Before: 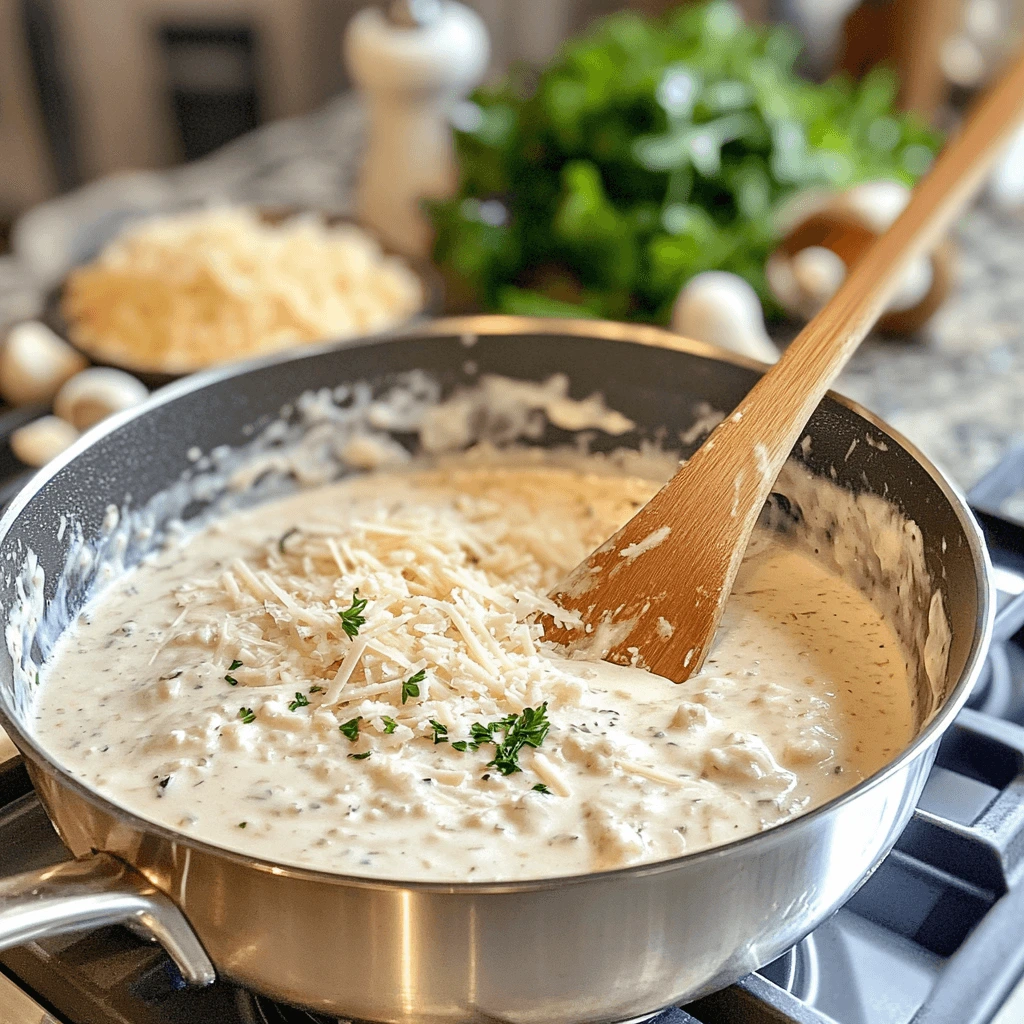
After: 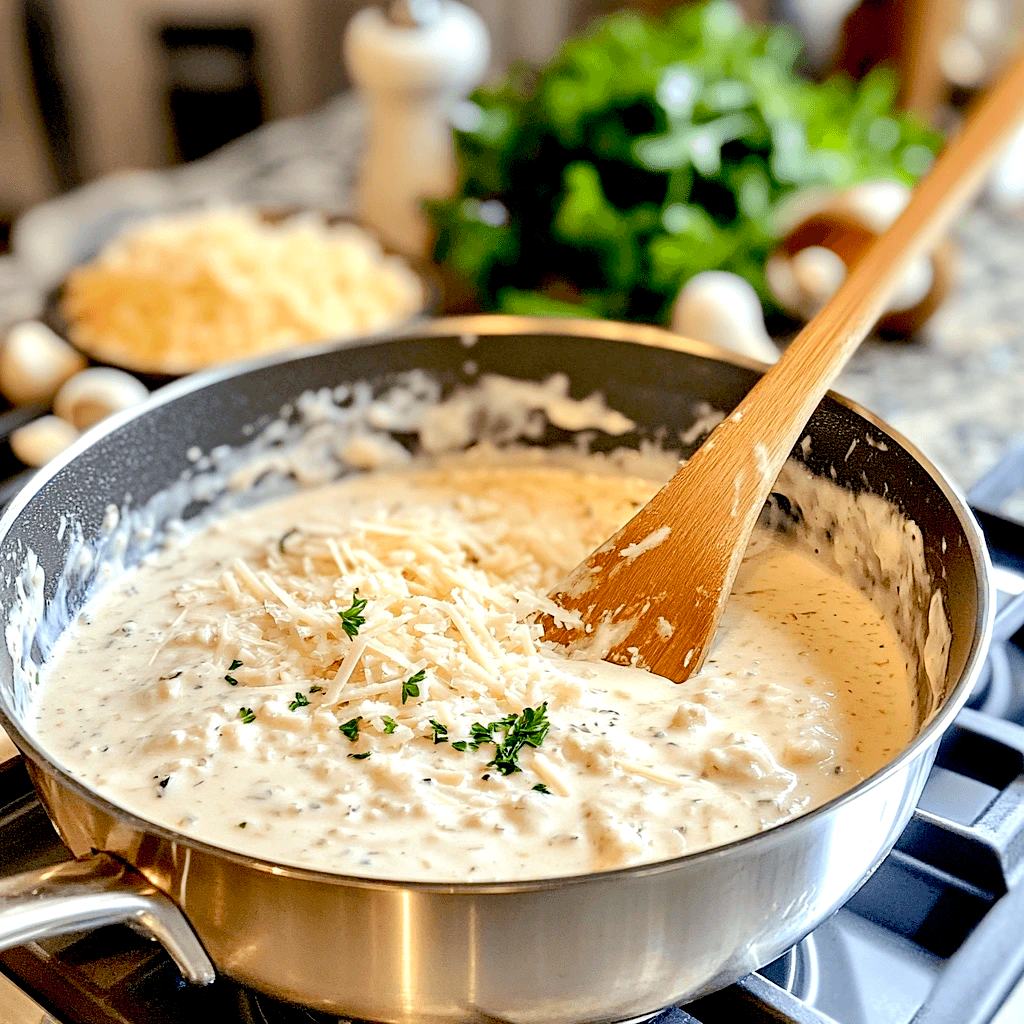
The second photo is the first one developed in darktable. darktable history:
rgb curve: curves: ch0 [(0, 0) (0.175, 0.154) (0.785, 0.663) (1, 1)]
contrast brightness saturation: contrast 0.2, brightness 0.16, saturation 0.22
exposure: black level correction 0.025, exposure 0.182 EV, compensate highlight preservation false
color balance rgb: on, module defaults
